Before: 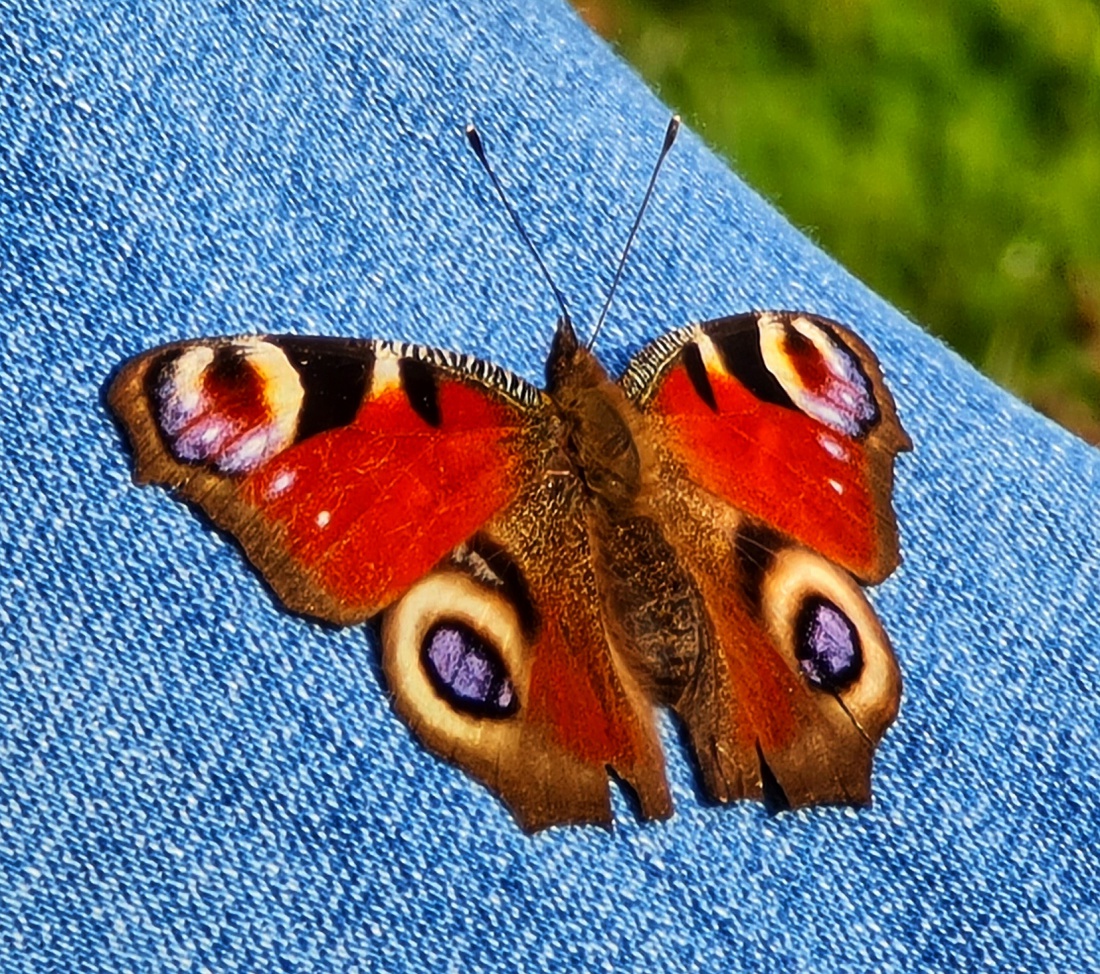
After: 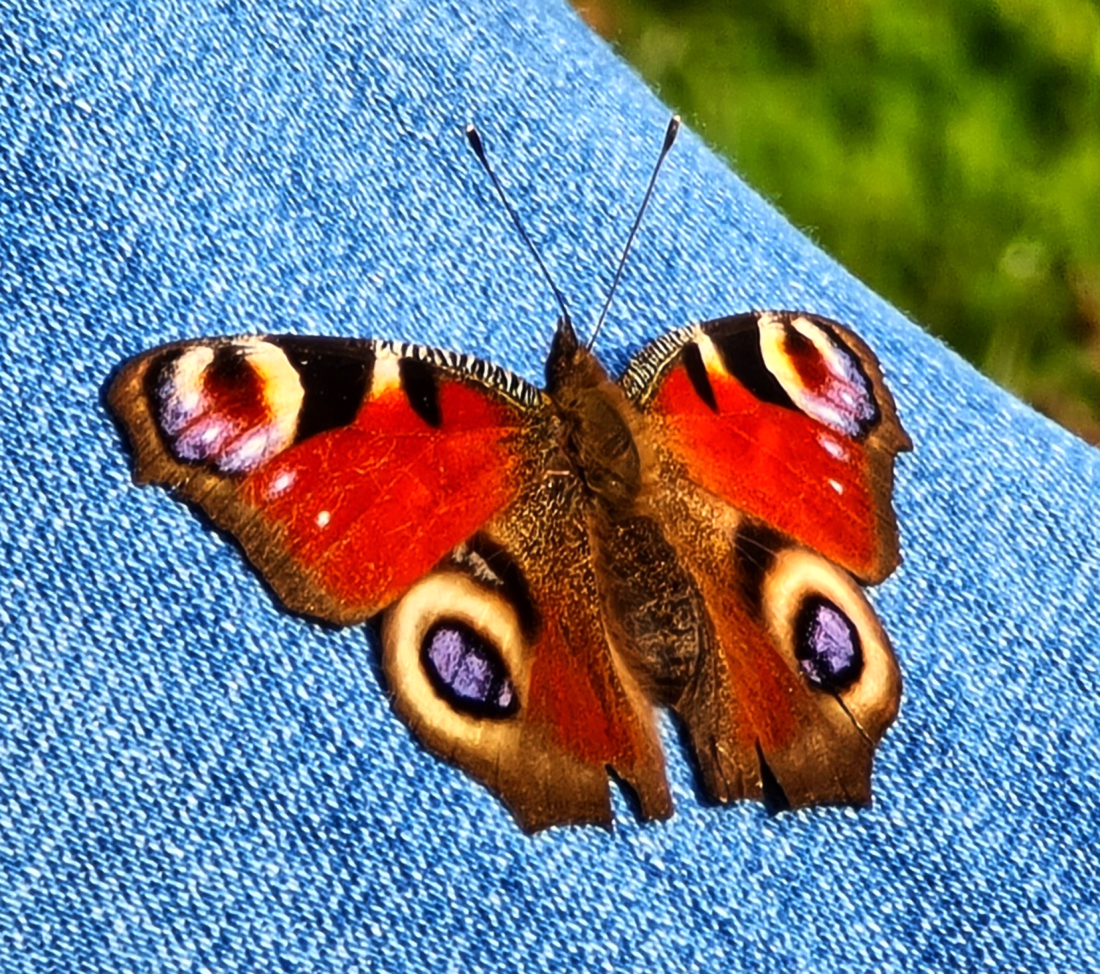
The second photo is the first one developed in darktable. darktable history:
tone equalizer: -8 EV -0.417 EV, -7 EV -0.389 EV, -6 EV -0.333 EV, -5 EV -0.222 EV, -3 EV 0.222 EV, -2 EV 0.333 EV, -1 EV 0.389 EV, +0 EV 0.417 EV, edges refinement/feathering 500, mask exposure compensation -1.57 EV, preserve details no
lowpass: radius 0.5, unbound 0
